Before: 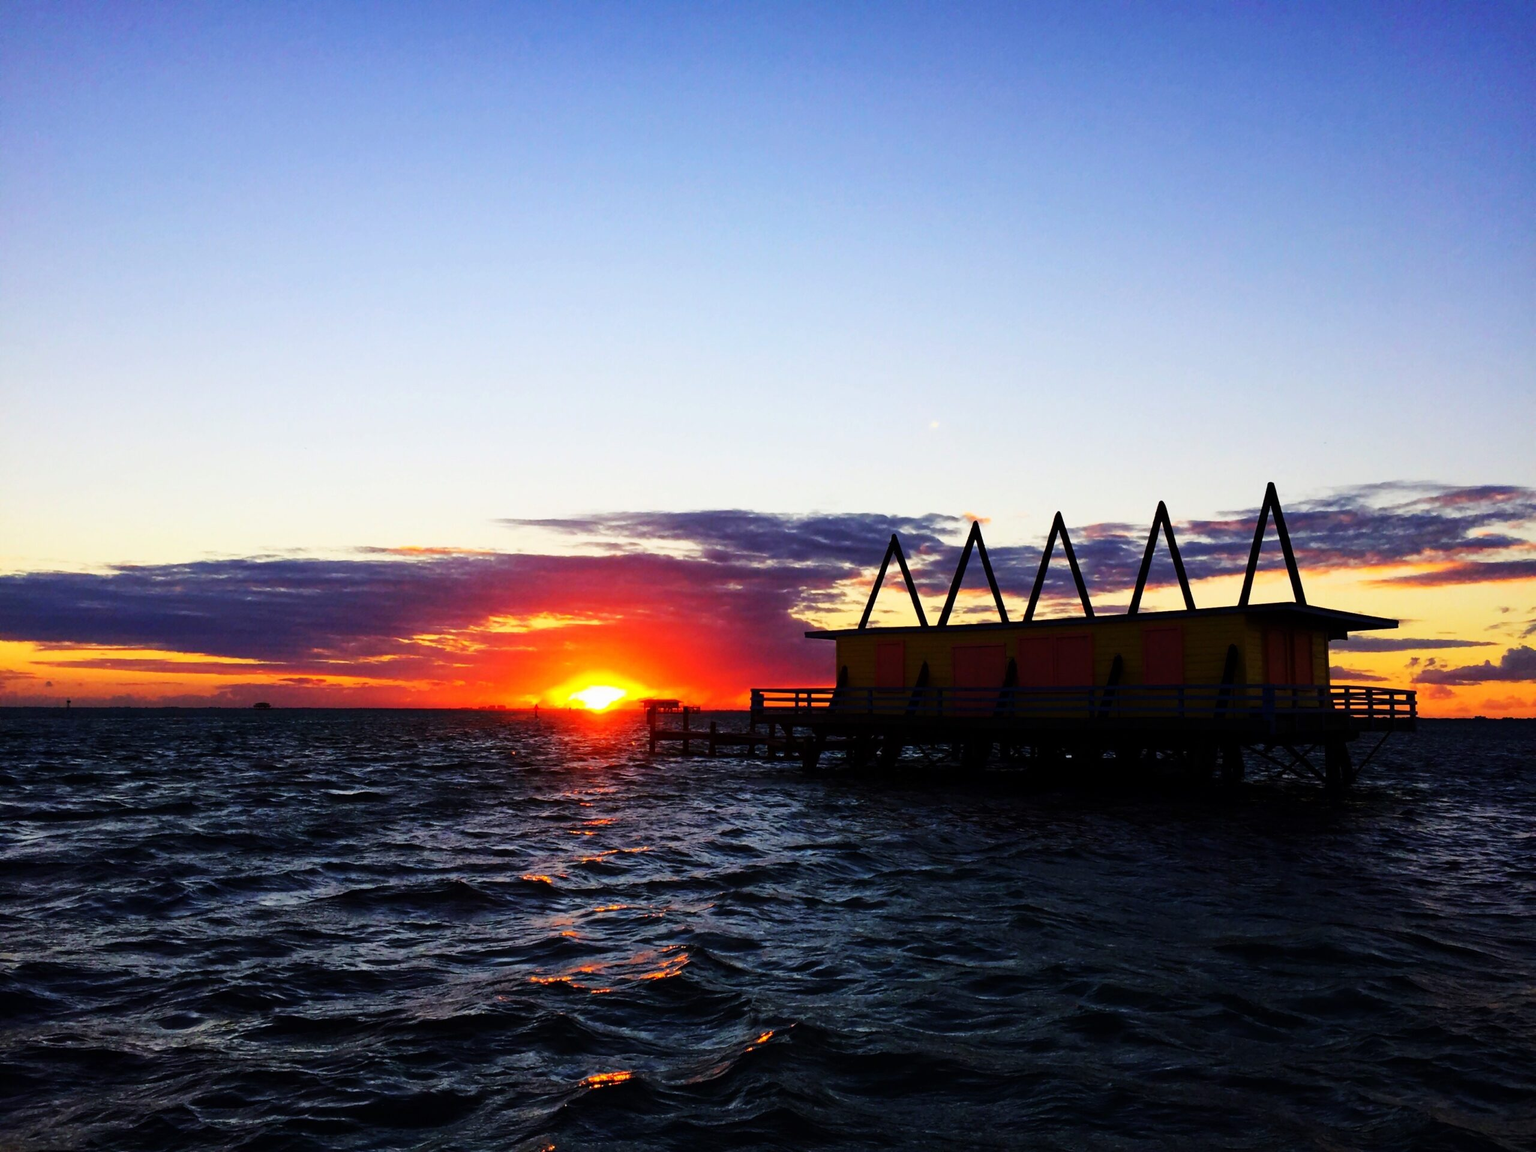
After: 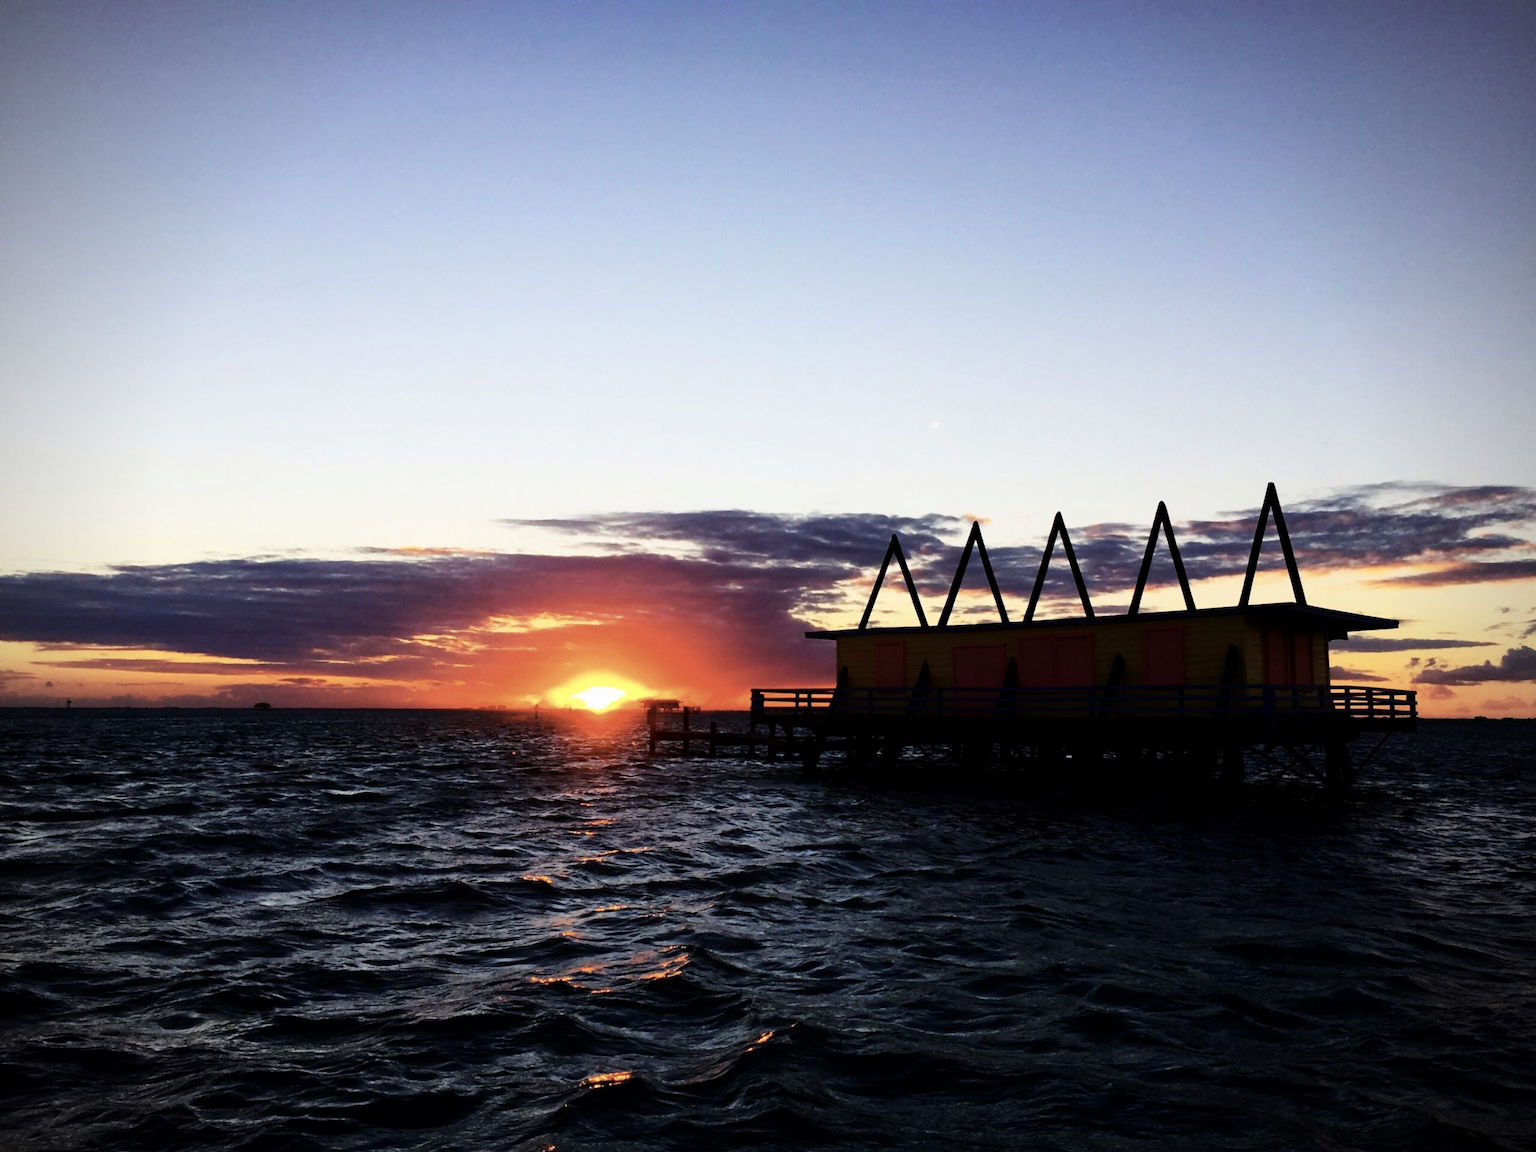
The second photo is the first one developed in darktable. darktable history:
exposure: black level correction 0.001, compensate highlight preservation false
vignetting: on, module defaults
contrast brightness saturation: contrast 0.1, saturation -0.36
